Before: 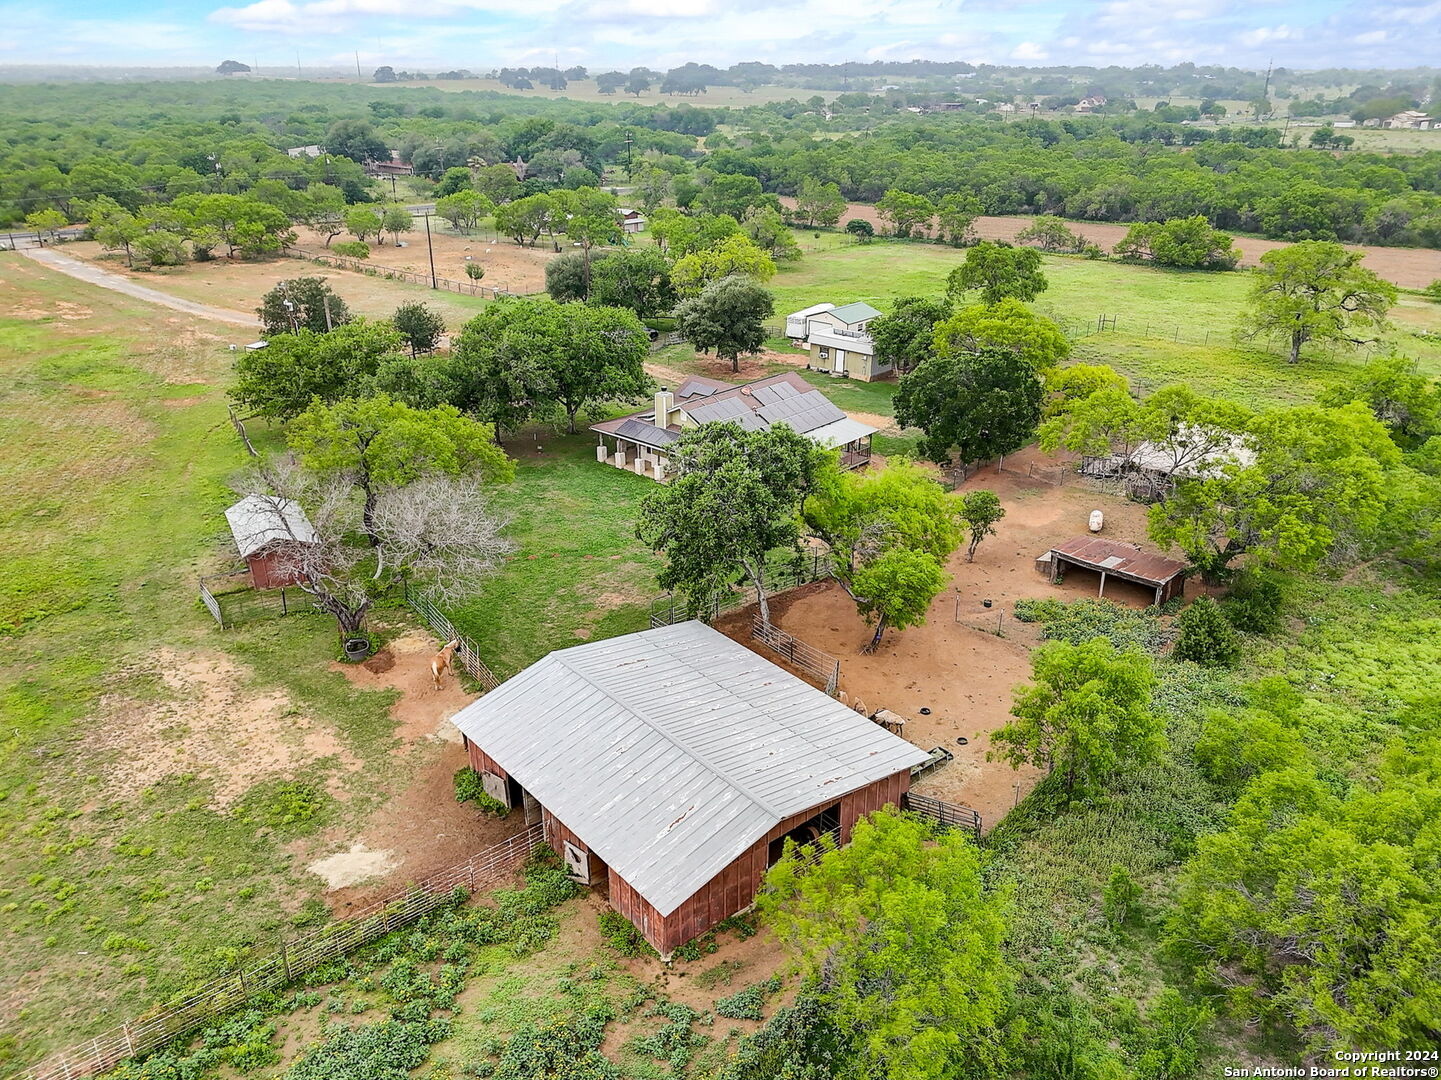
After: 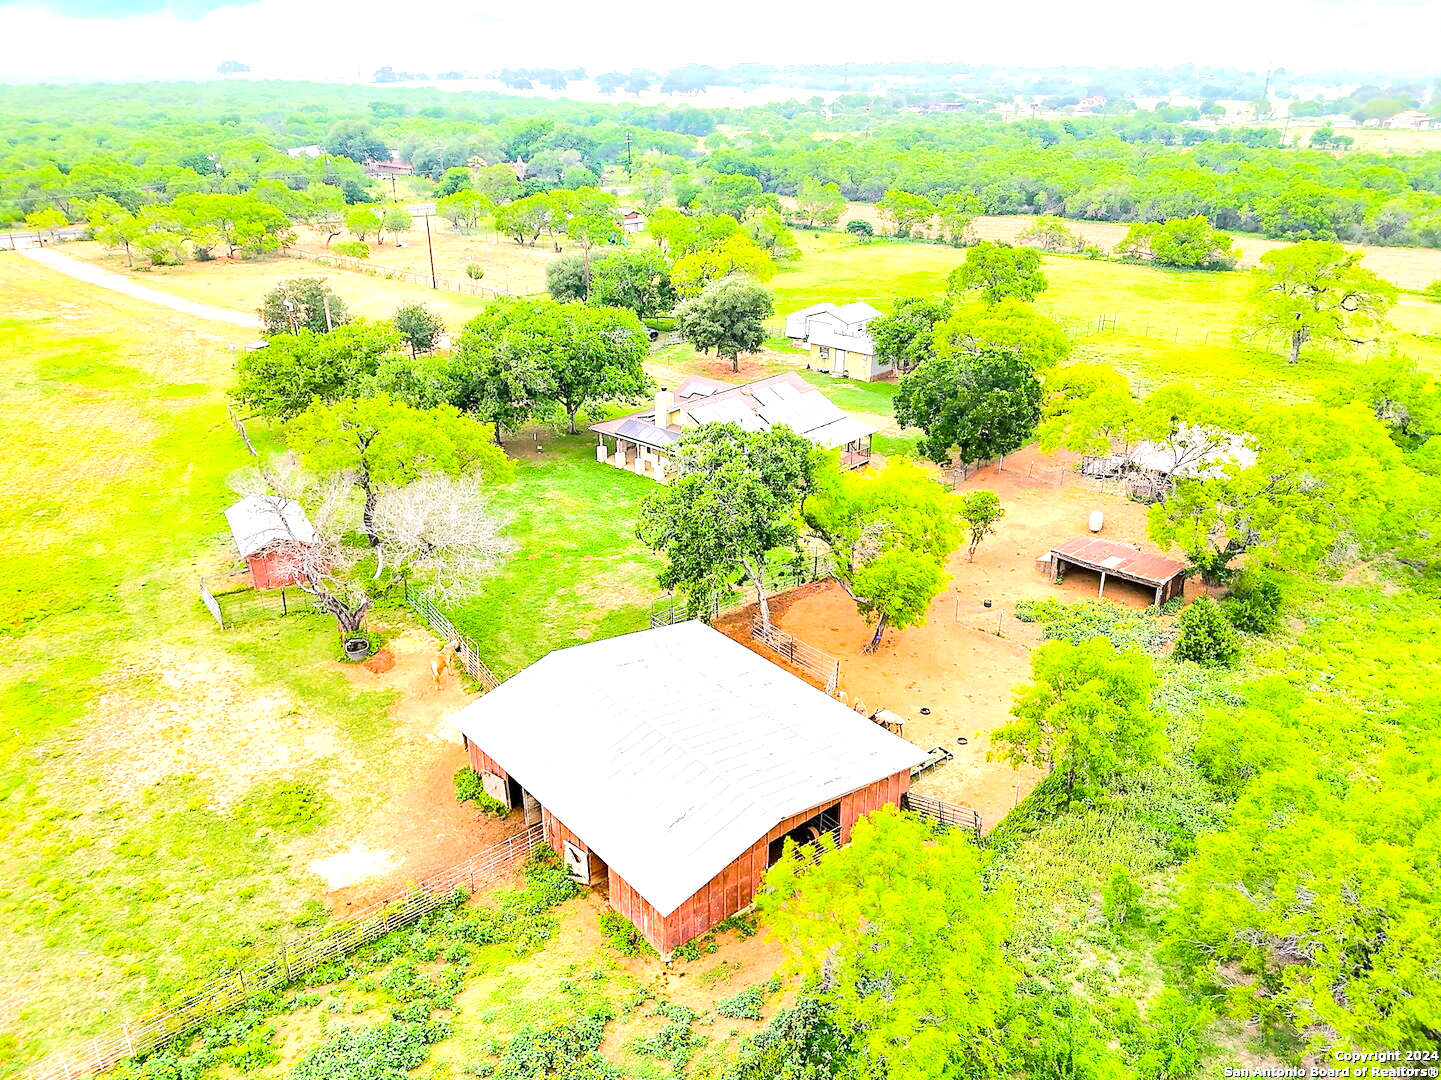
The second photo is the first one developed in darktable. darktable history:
exposure: black level correction 0, exposure 1.097 EV, compensate highlight preservation false
color balance rgb: shadows lift › luminance -5.095%, shadows lift › chroma 1.151%, shadows lift › hue 218.32°, perceptual saturation grading › global saturation 30.378%
tone equalizer: -7 EV 0.159 EV, -6 EV 0.618 EV, -5 EV 1.16 EV, -4 EV 1.3 EV, -3 EV 1.14 EV, -2 EV 0.6 EV, -1 EV 0.145 EV, edges refinement/feathering 500, mask exposure compensation -1.57 EV, preserve details no
